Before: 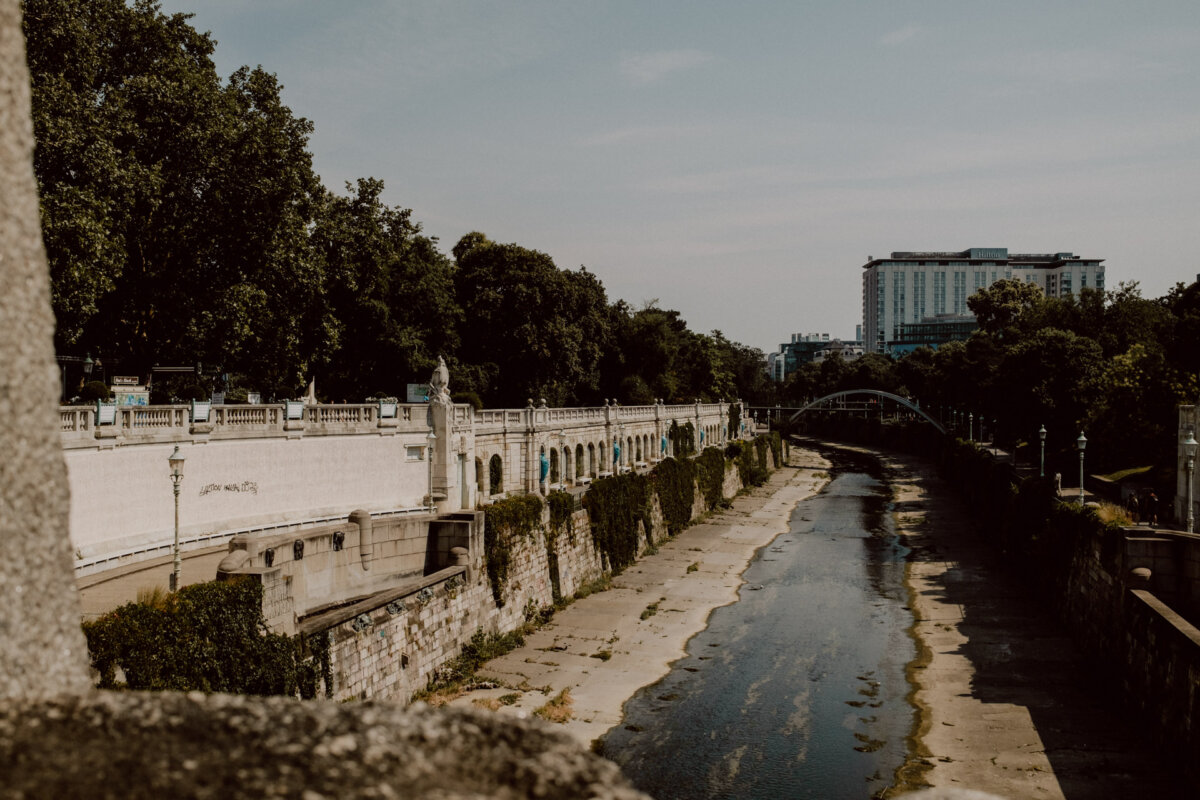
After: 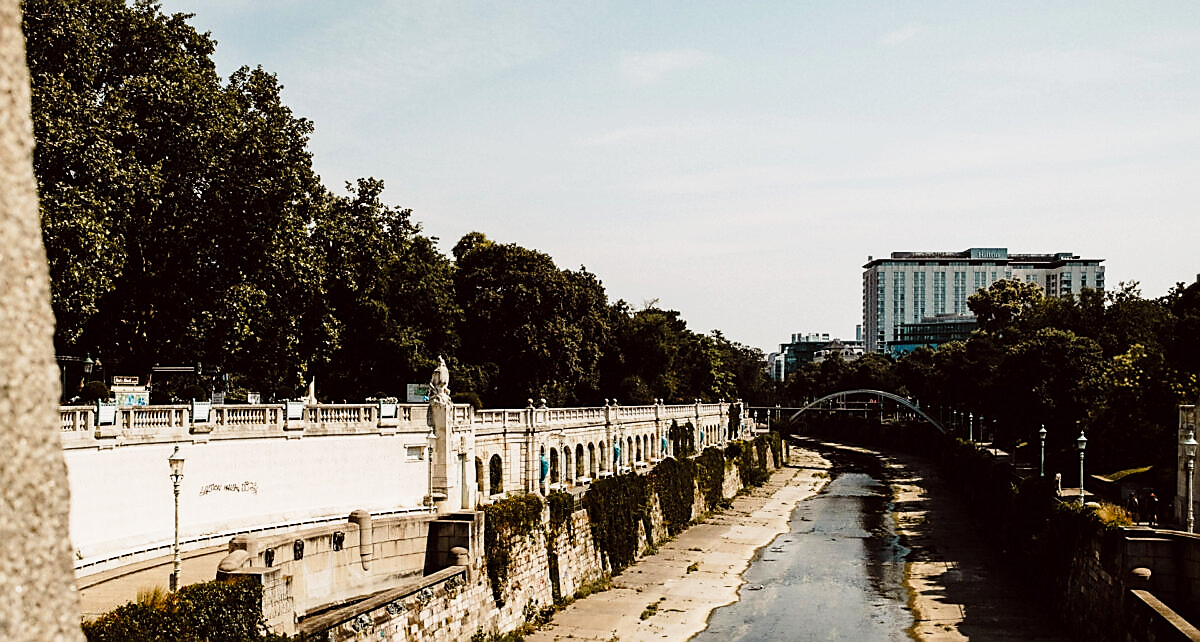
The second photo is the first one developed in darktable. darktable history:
crop: bottom 19.687%
base curve: curves: ch0 [(0, 0) (0.026, 0.03) (0.109, 0.232) (0.351, 0.748) (0.669, 0.968) (1, 1)], preserve colors none
sharpen: radius 1.421, amount 1.24, threshold 0.84
